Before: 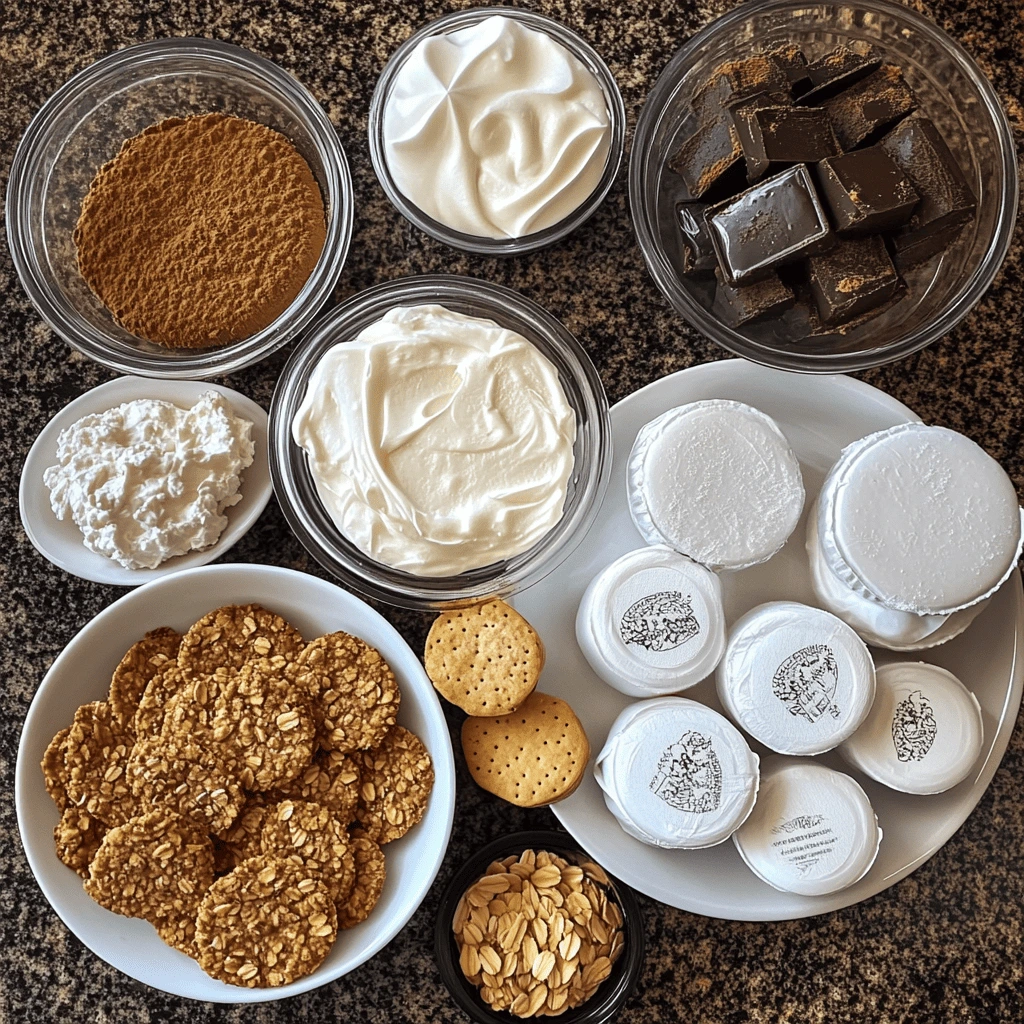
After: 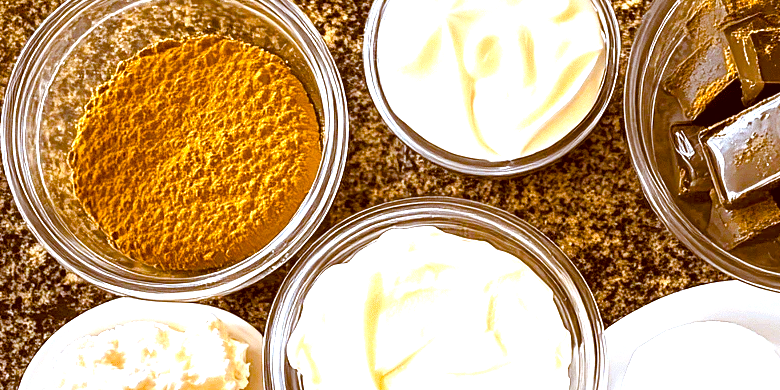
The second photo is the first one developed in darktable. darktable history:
color balance: lift [1, 1.011, 0.999, 0.989], gamma [1.109, 1.045, 1.039, 0.955], gain [0.917, 0.936, 0.952, 1.064], contrast 2.32%, contrast fulcrum 19%, output saturation 101%
crop: left 0.579%, top 7.627%, right 23.167%, bottom 54.275%
color balance rgb: linear chroma grading › shadows 10%, linear chroma grading › highlights 10%, linear chroma grading › global chroma 15%, linear chroma grading › mid-tones 15%, perceptual saturation grading › global saturation 40%, perceptual saturation grading › highlights -25%, perceptual saturation grading › mid-tones 35%, perceptual saturation grading › shadows 35%, perceptual brilliance grading › global brilliance 11.29%, global vibrance 11.29%
exposure: black level correction 0, exposure 1.2 EV, compensate exposure bias true, compensate highlight preservation false
